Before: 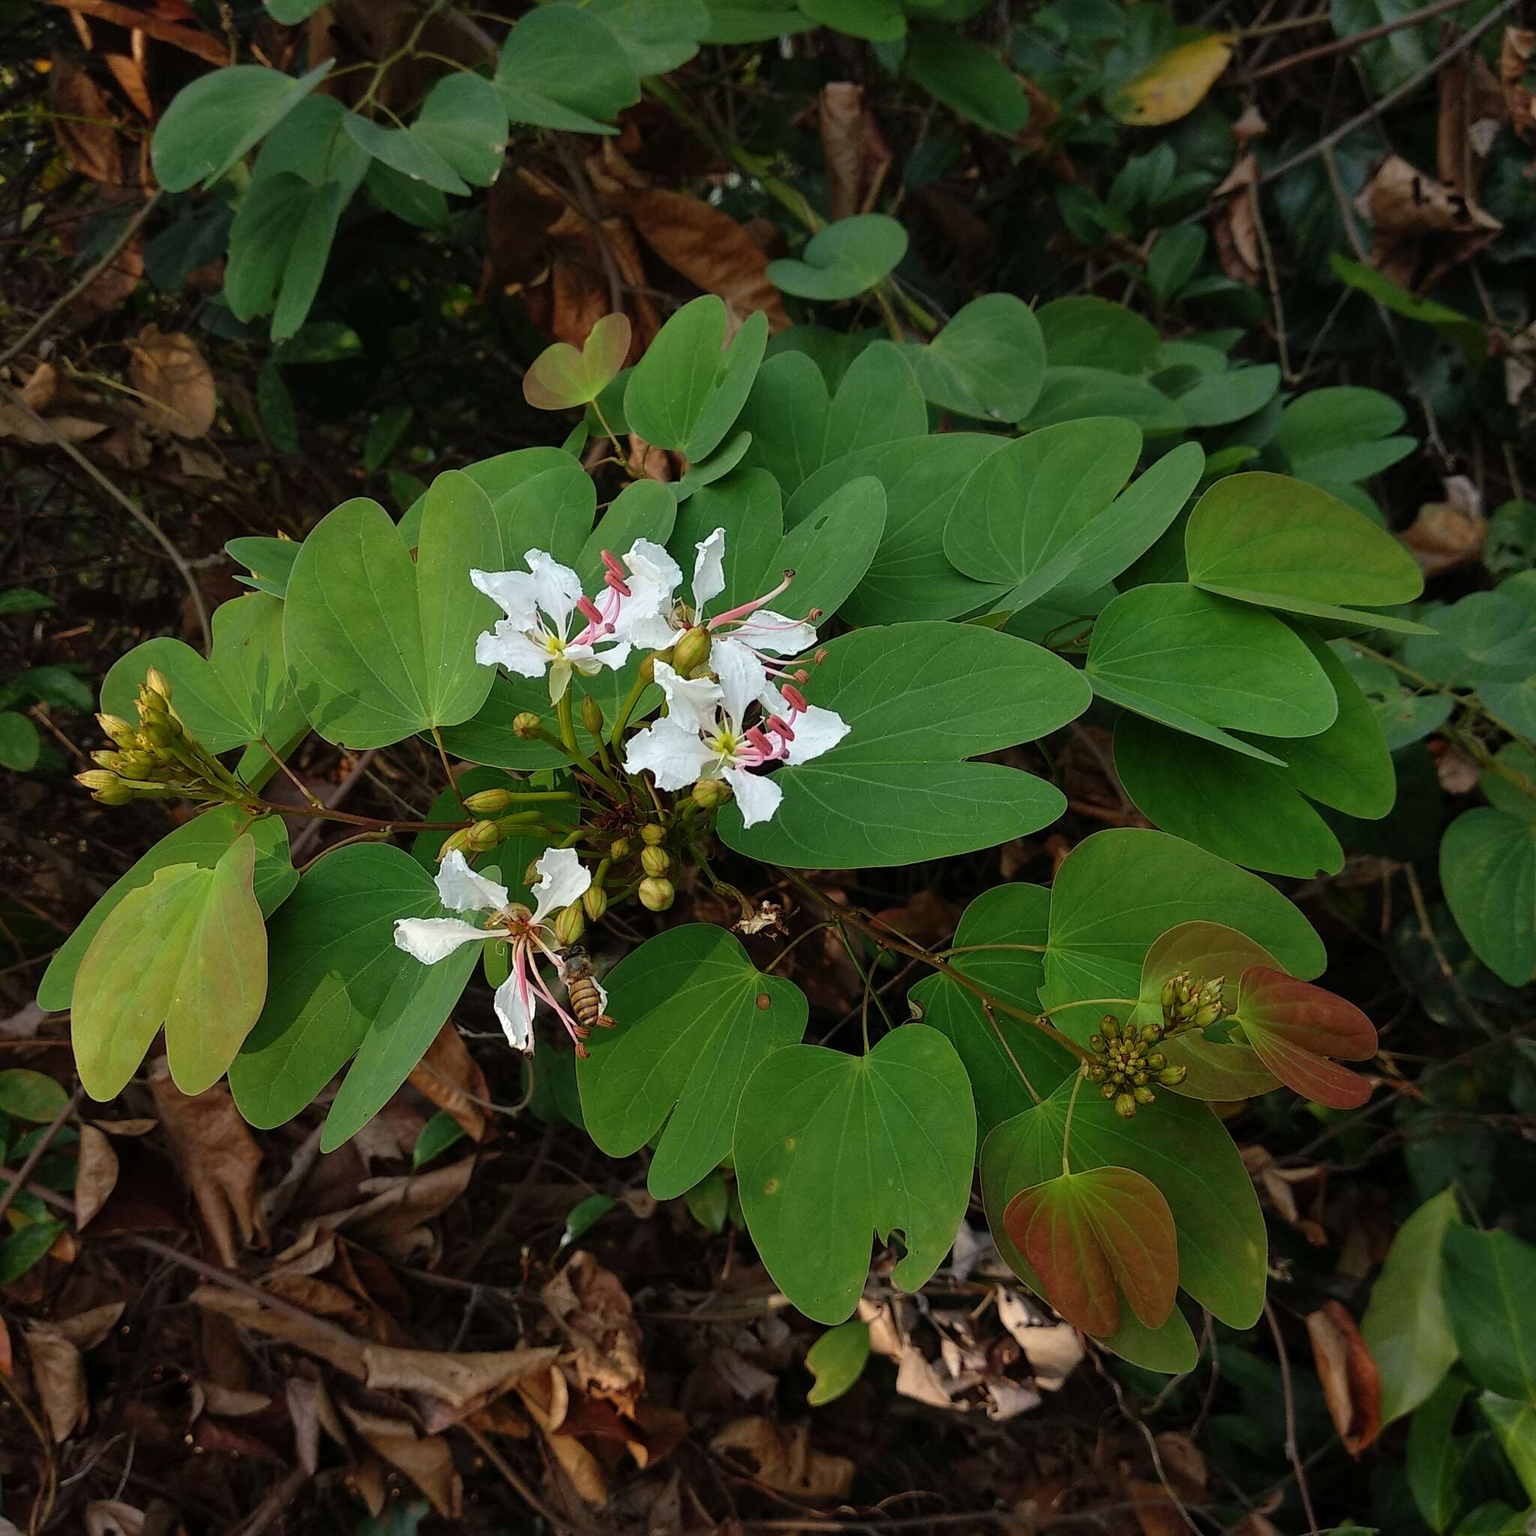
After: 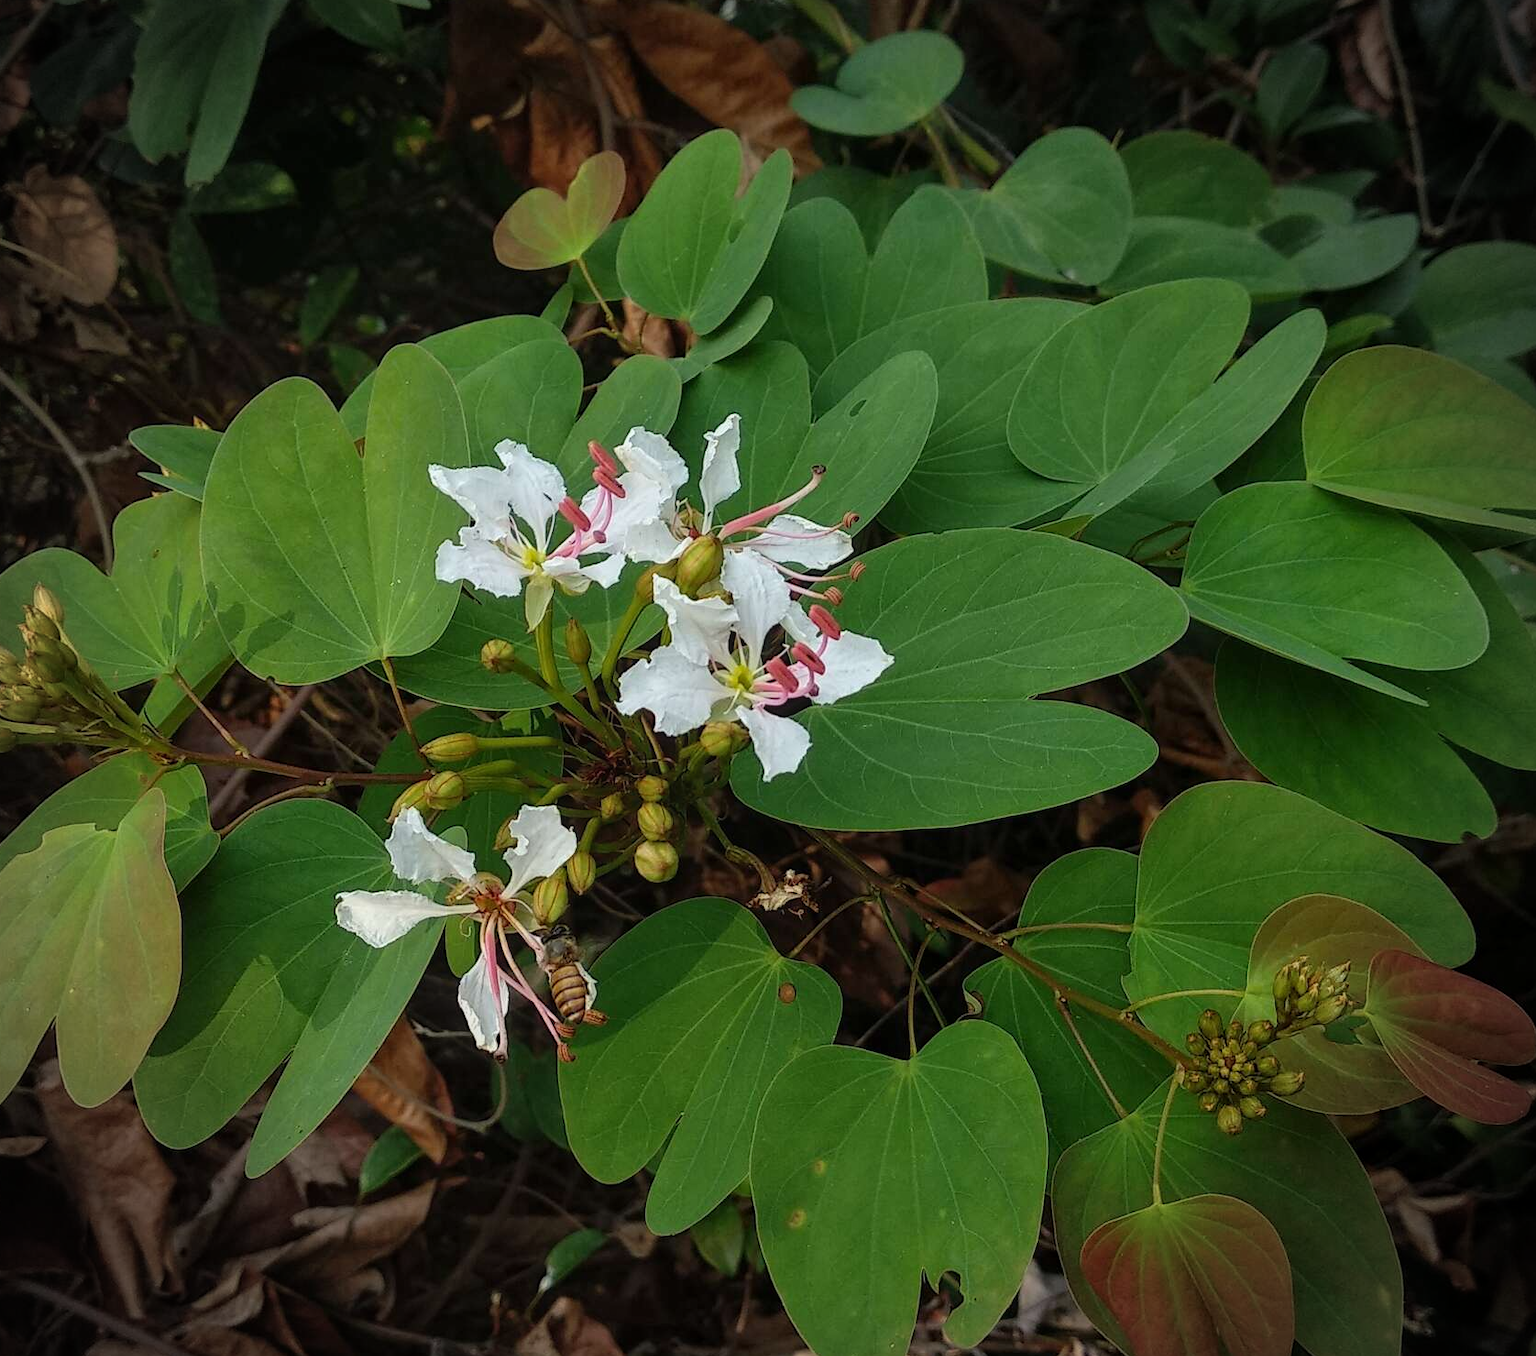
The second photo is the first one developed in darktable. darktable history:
local contrast: detail 109%
crop: left 7.799%, top 12.338%, right 10.325%, bottom 15.389%
vignetting: brightness -0.701
